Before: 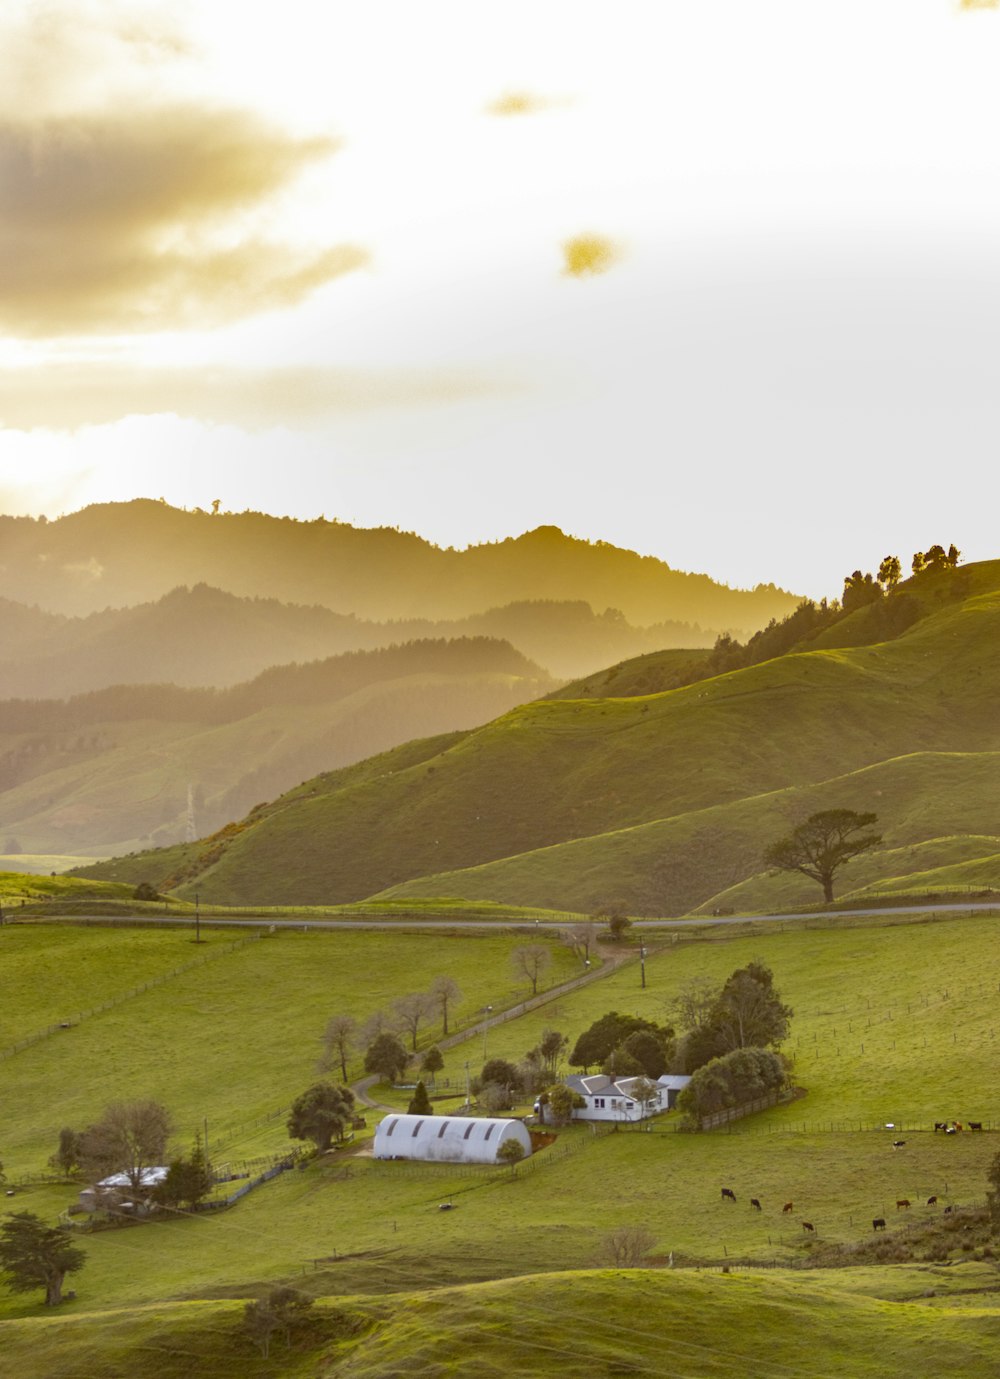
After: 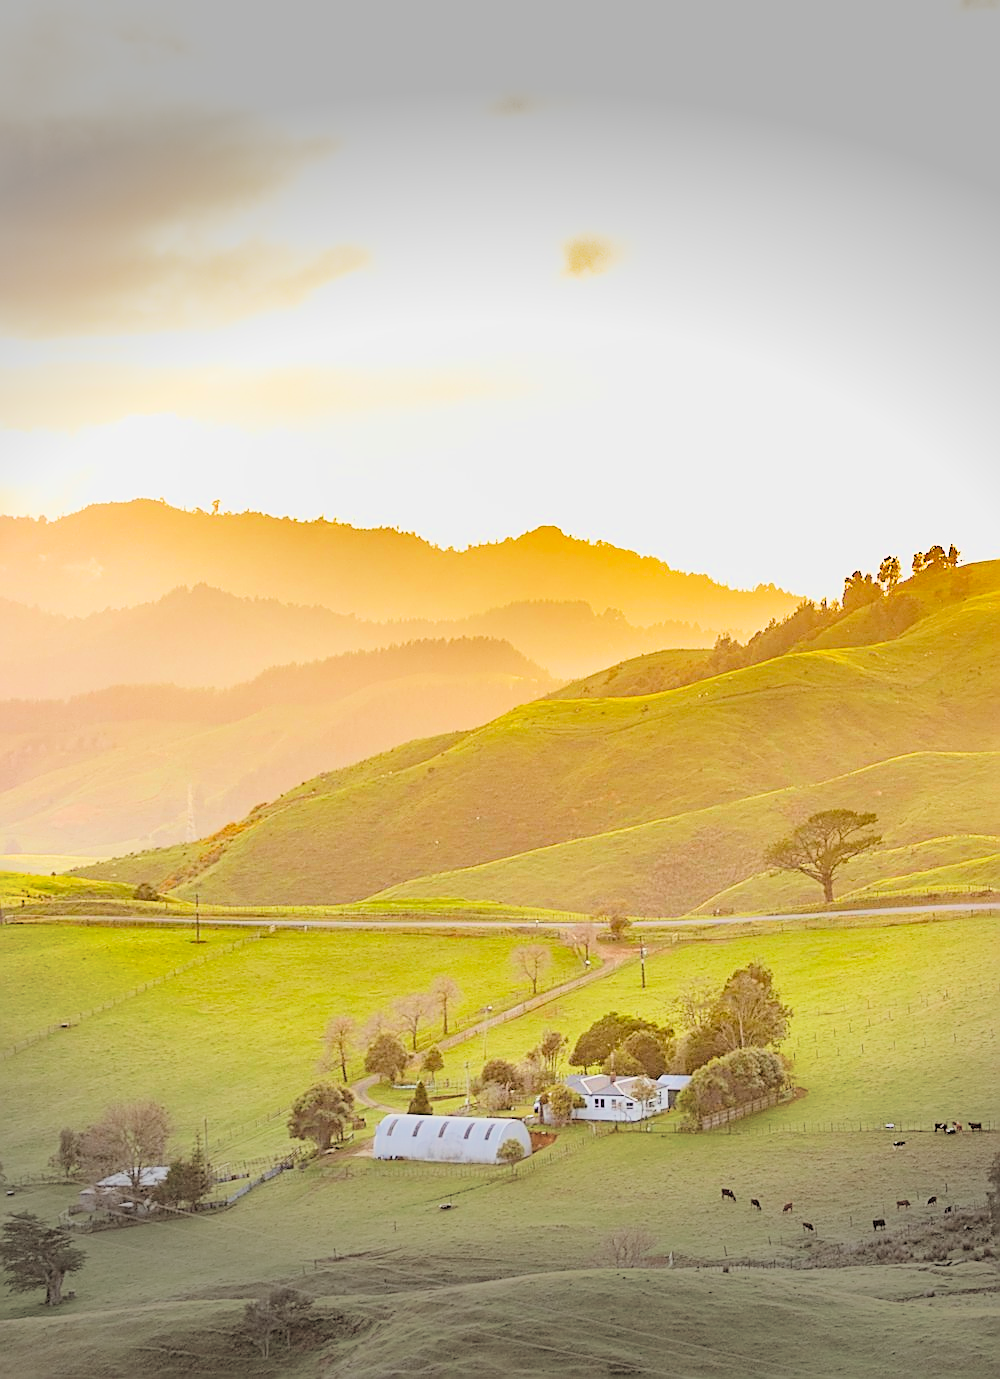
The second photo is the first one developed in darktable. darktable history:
sharpen: radius 1.4, amount 1.25, threshold 0.7
exposure: black level correction 0, exposure 2.138 EV, compensate exposure bias true, compensate highlight preservation false
vignetting: fall-off start 79.43%, saturation -0.649, width/height ratio 1.327, unbound false
filmic rgb: black relative exposure -6.15 EV, white relative exposure 6.96 EV, hardness 2.23, color science v6 (2022)
